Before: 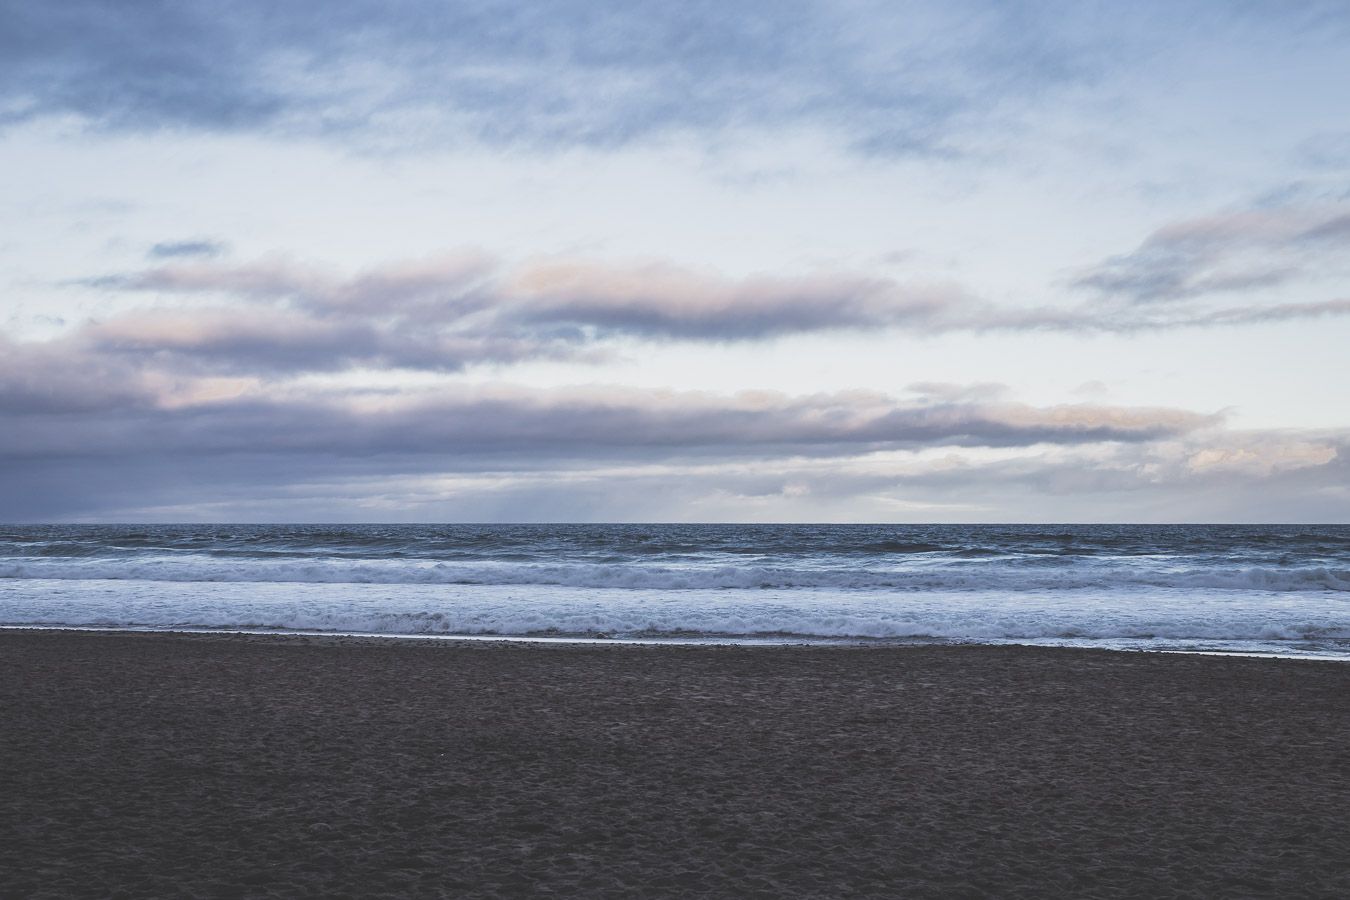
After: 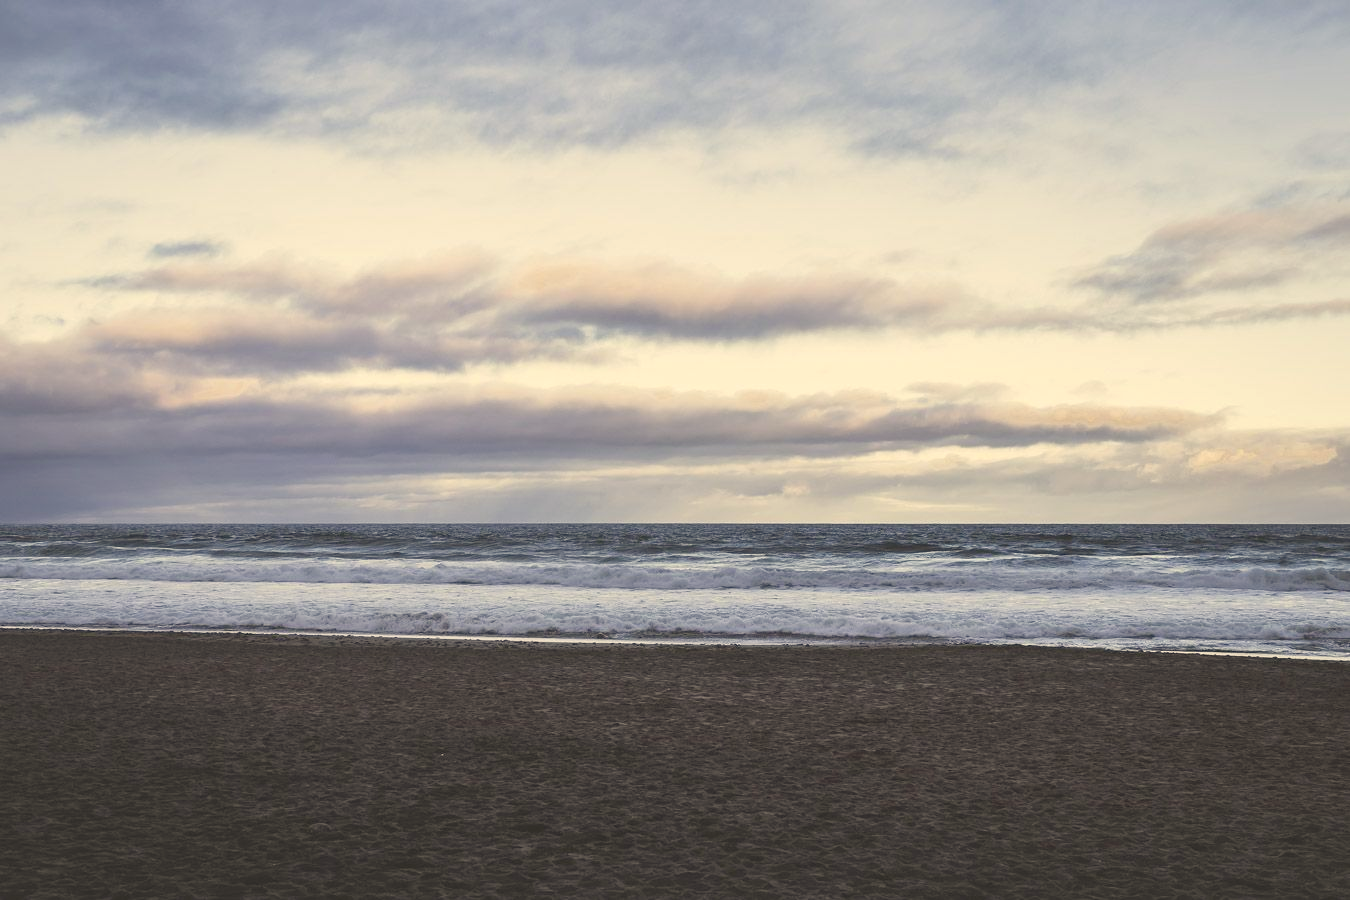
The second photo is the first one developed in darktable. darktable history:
exposure: black level correction 0.001, exposure 0.14 EV, compensate highlight preservation false
color correction: highlights a* 2.72, highlights b* 22.8
